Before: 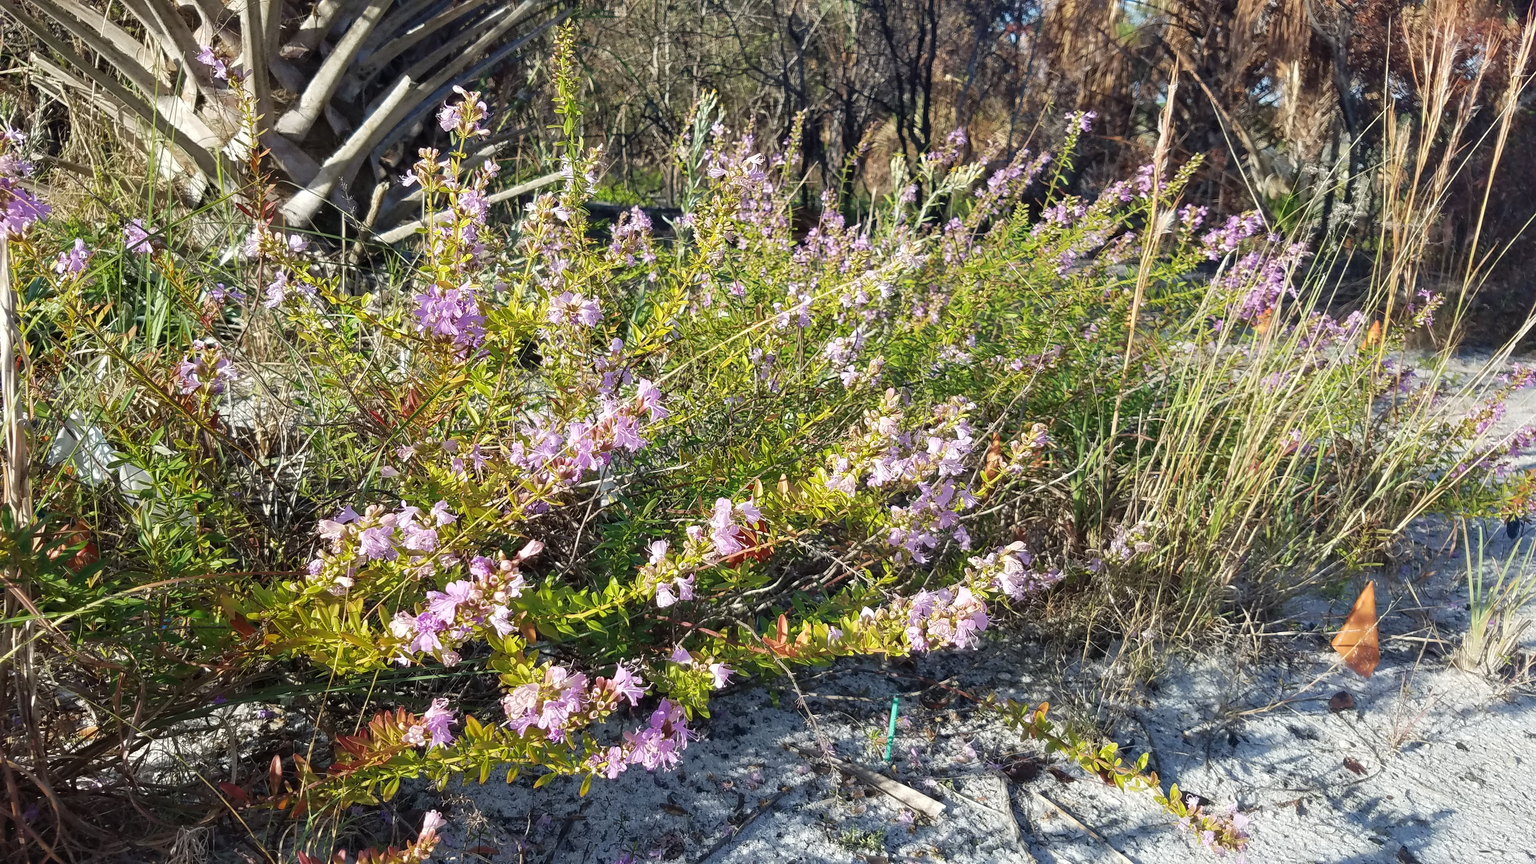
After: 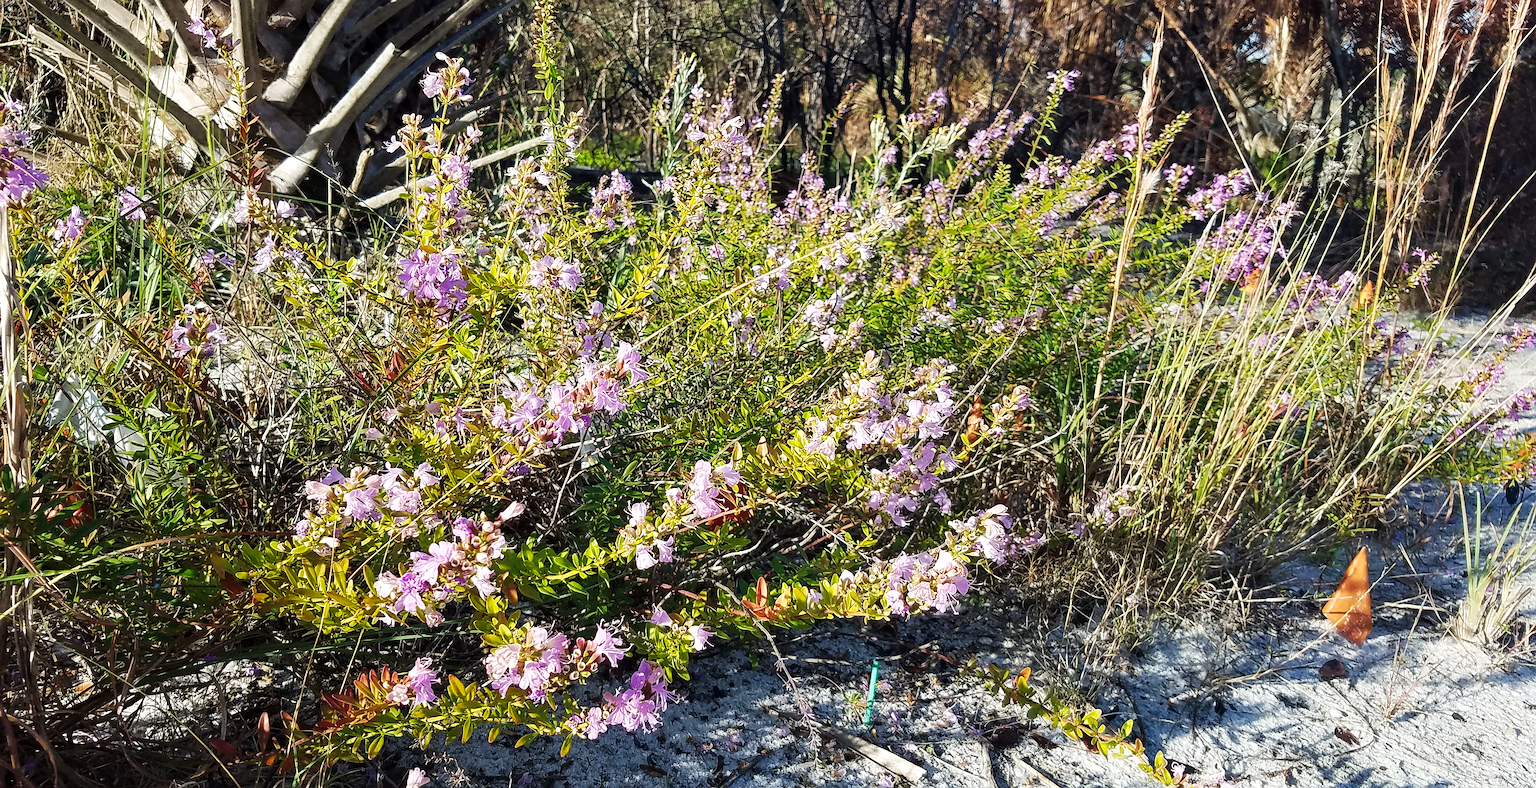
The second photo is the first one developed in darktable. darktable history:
sharpen: on, module defaults
grain: coarseness 0.09 ISO, strength 10%
rotate and perspective: lens shift (horizontal) -0.055, automatic cropping off
tone curve: curves: ch0 [(0, 0) (0.003, 0.009) (0.011, 0.013) (0.025, 0.019) (0.044, 0.029) (0.069, 0.04) (0.1, 0.053) (0.136, 0.08) (0.177, 0.114) (0.224, 0.151) (0.277, 0.207) (0.335, 0.267) (0.399, 0.35) (0.468, 0.442) (0.543, 0.545) (0.623, 0.656) (0.709, 0.752) (0.801, 0.843) (0.898, 0.932) (1, 1)], preserve colors none
crop and rotate: top 5.609%, bottom 5.609%
local contrast: highlights 100%, shadows 100%, detail 120%, midtone range 0.2
